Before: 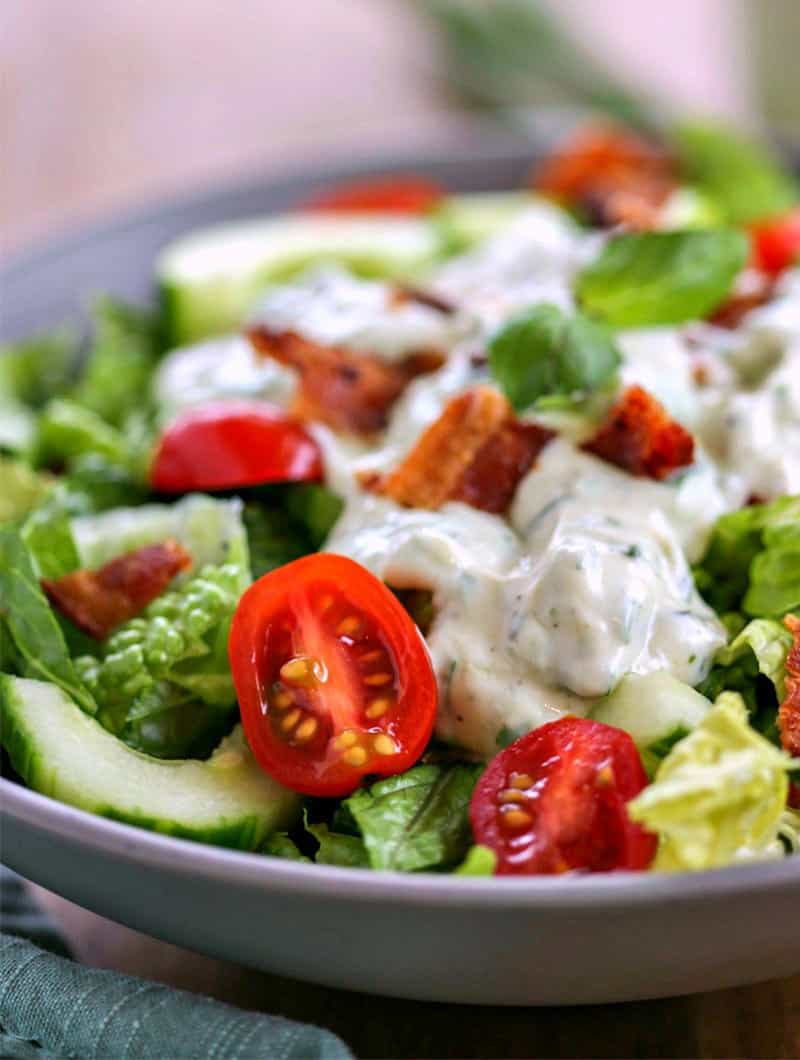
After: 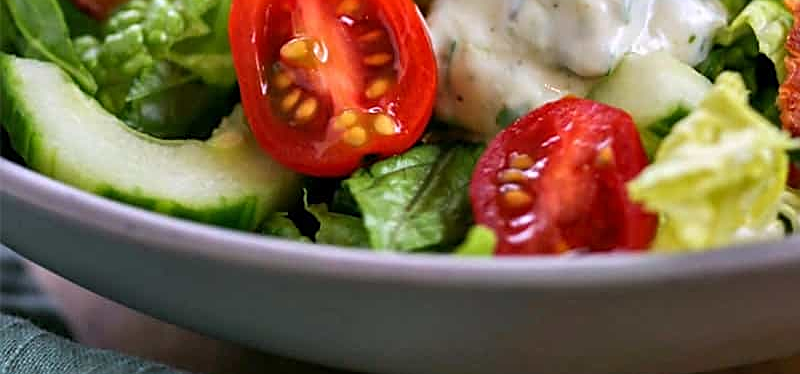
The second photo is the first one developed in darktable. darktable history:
sharpen: on, module defaults
crop and rotate: top 58.582%, bottom 6.082%
